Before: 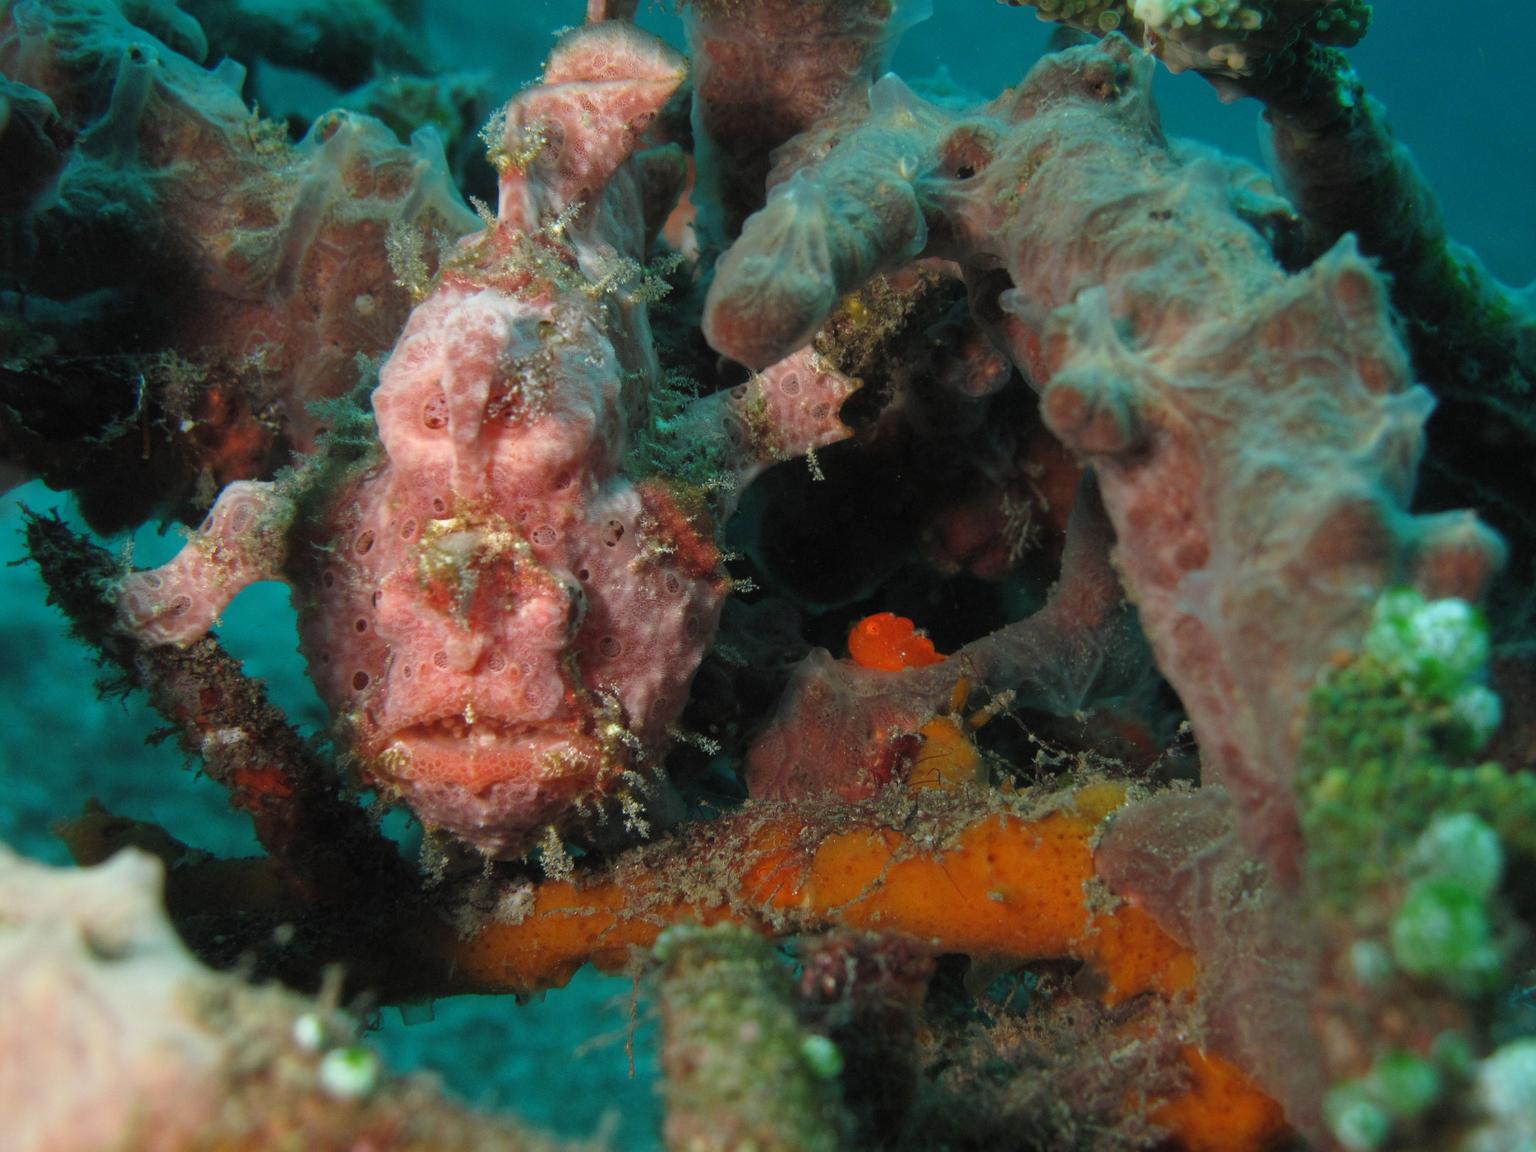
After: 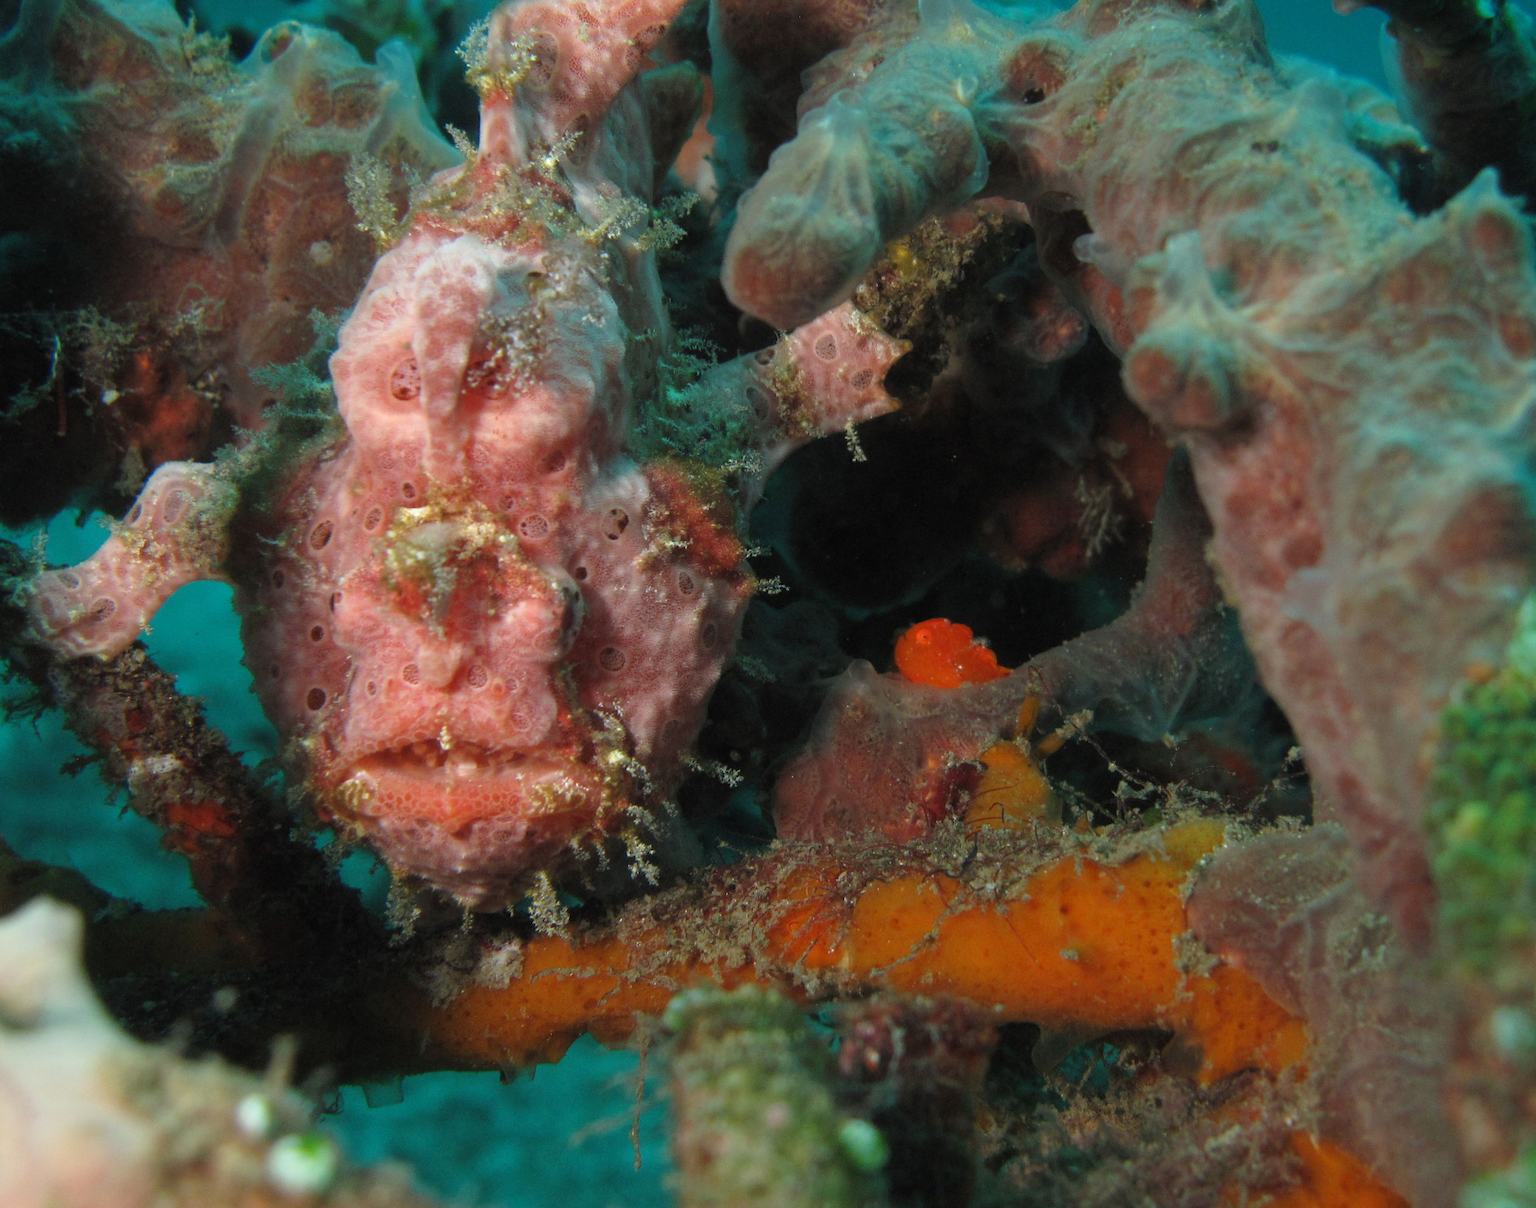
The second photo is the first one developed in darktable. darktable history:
crop: left 6.141%, top 7.997%, right 9.549%, bottom 3.53%
